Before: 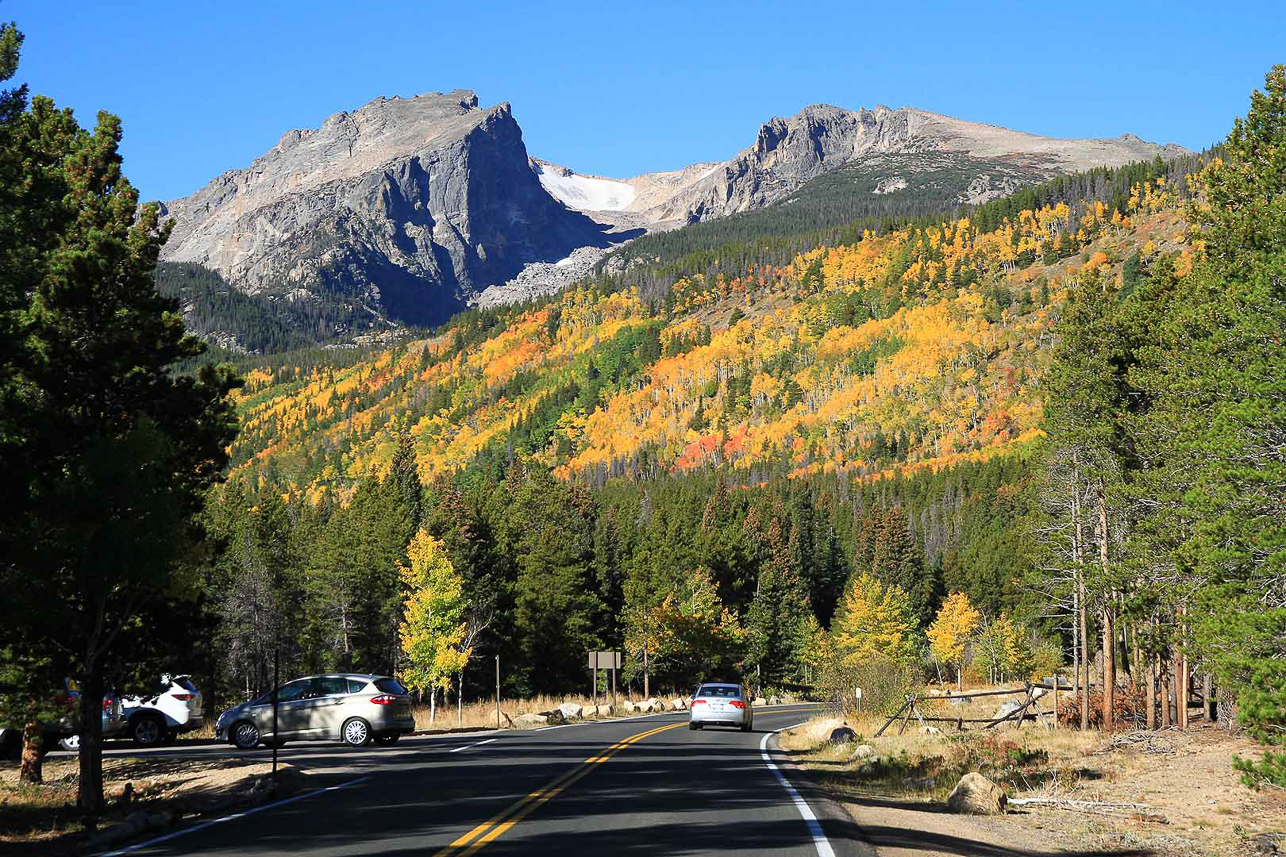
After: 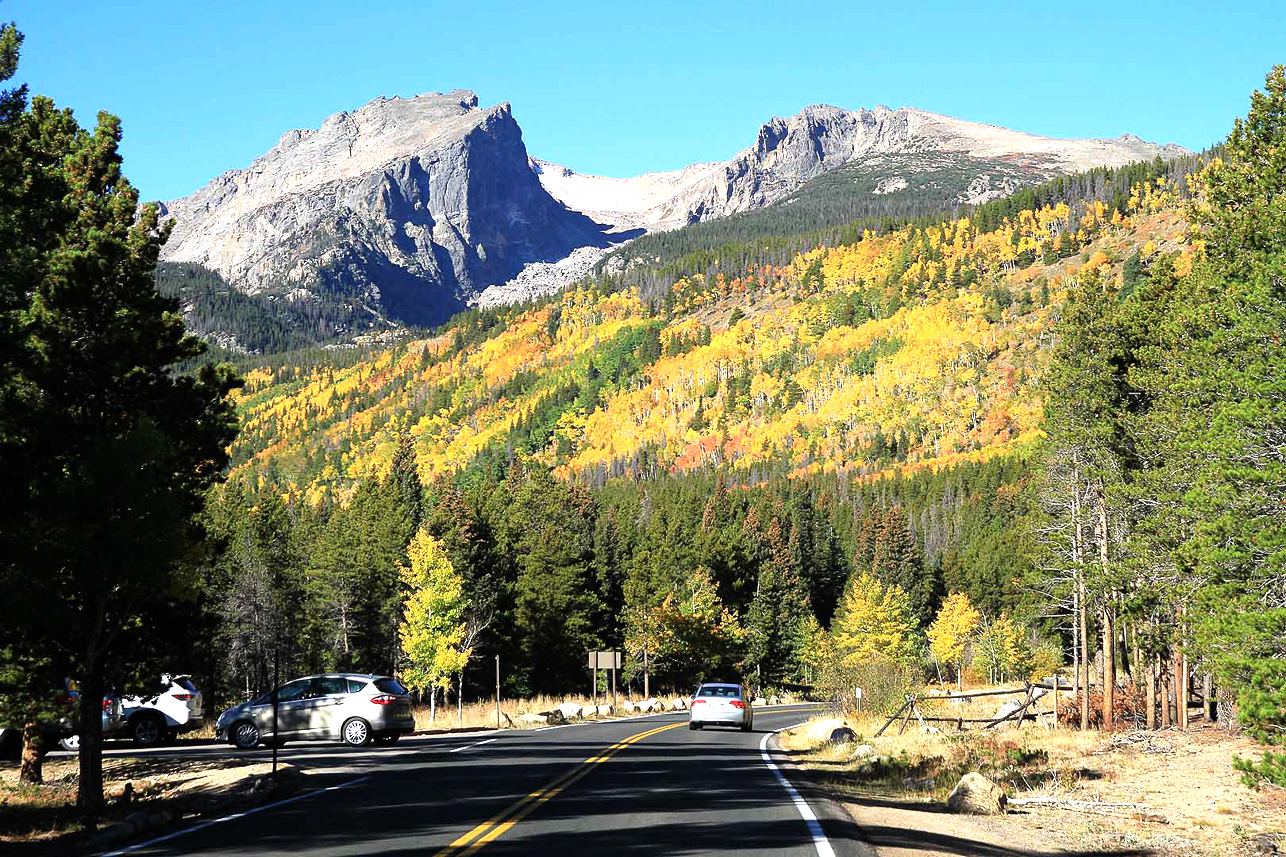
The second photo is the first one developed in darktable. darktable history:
tone equalizer: -8 EV -0.753 EV, -7 EV -0.67 EV, -6 EV -0.586 EV, -5 EV -0.404 EV, -3 EV 0.375 EV, -2 EV 0.6 EV, -1 EV 0.7 EV, +0 EV 0.744 EV
